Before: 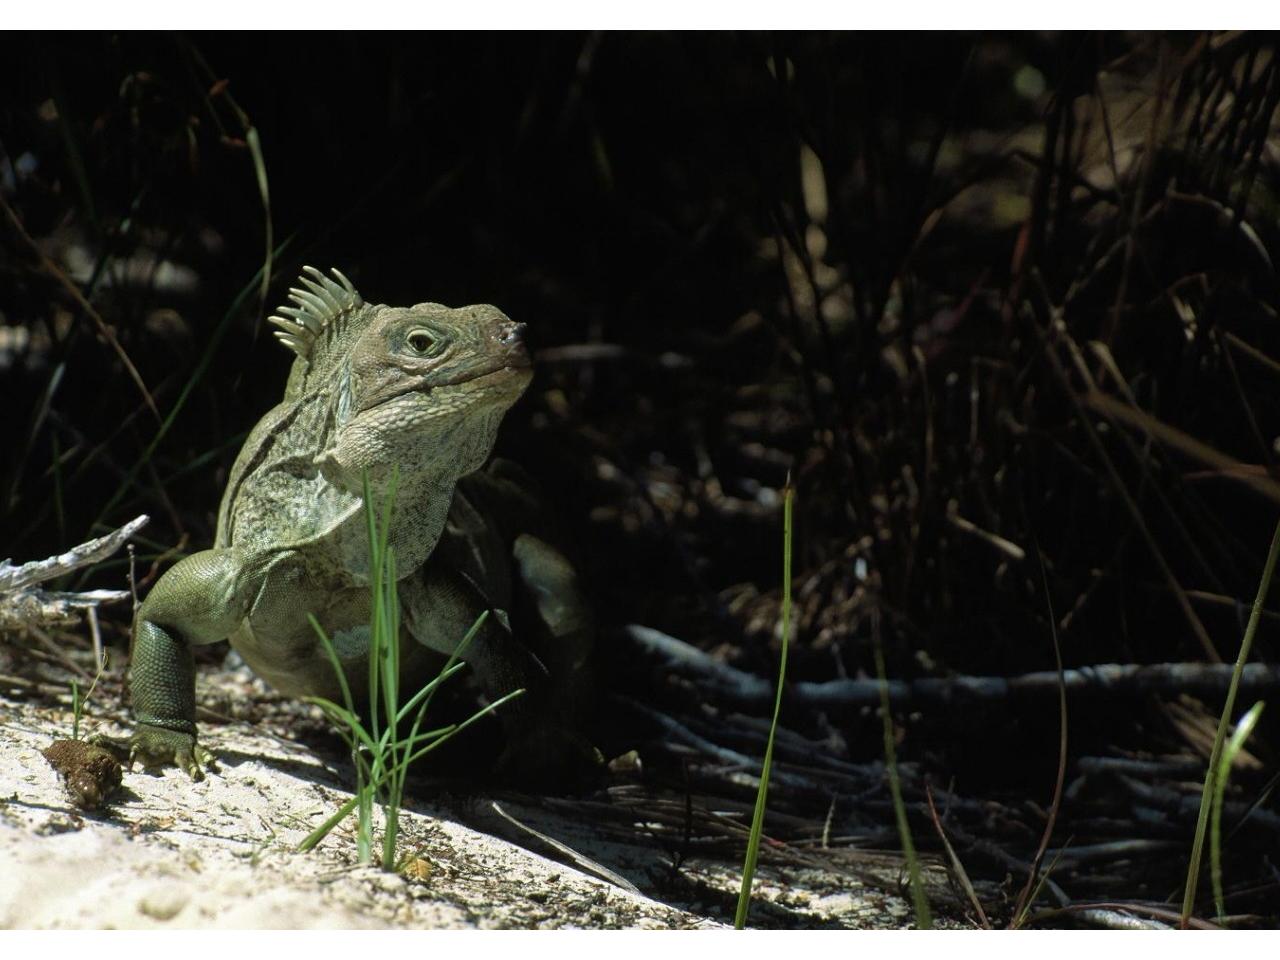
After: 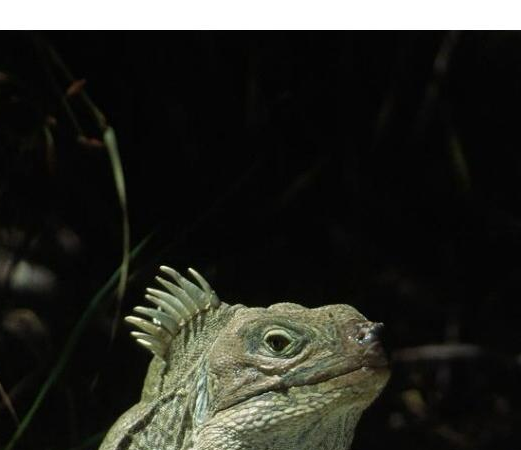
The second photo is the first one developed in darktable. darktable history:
crop and rotate: left 11.221%, top 0.048%, right 48.033%, bottom 53.041%
